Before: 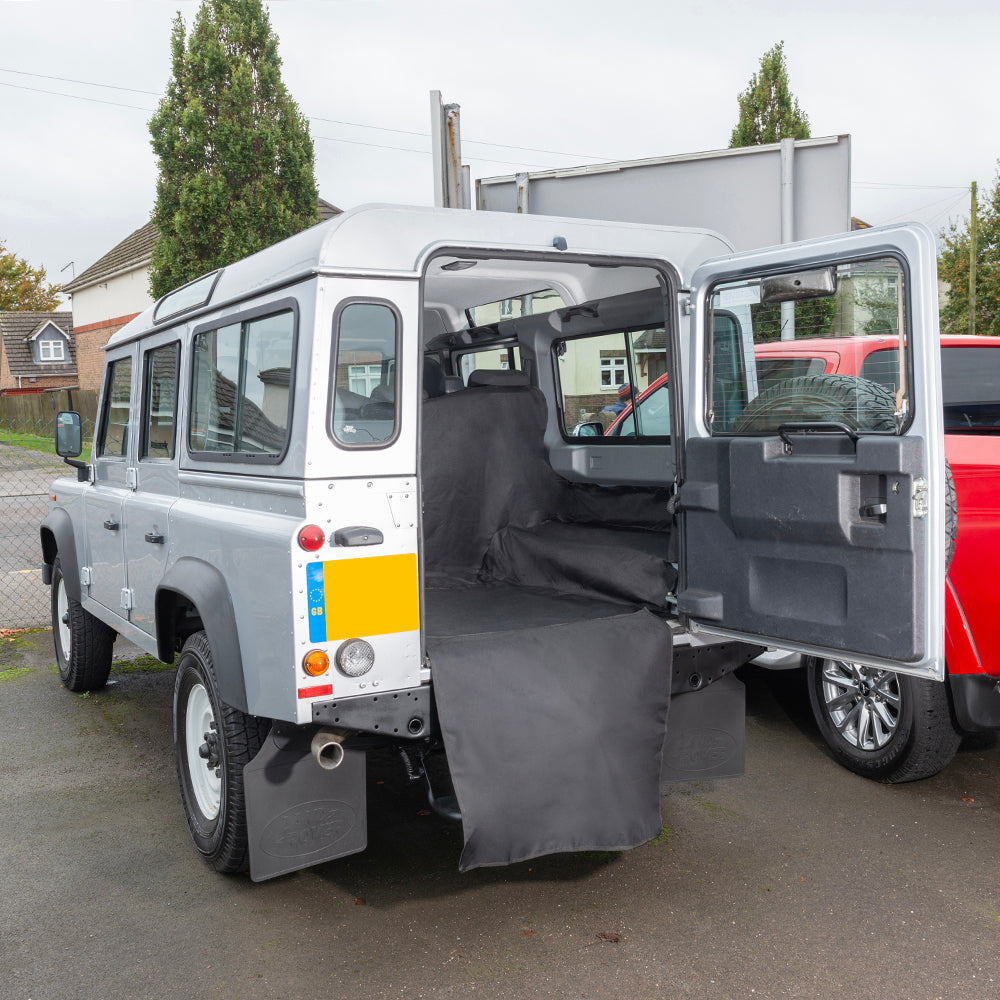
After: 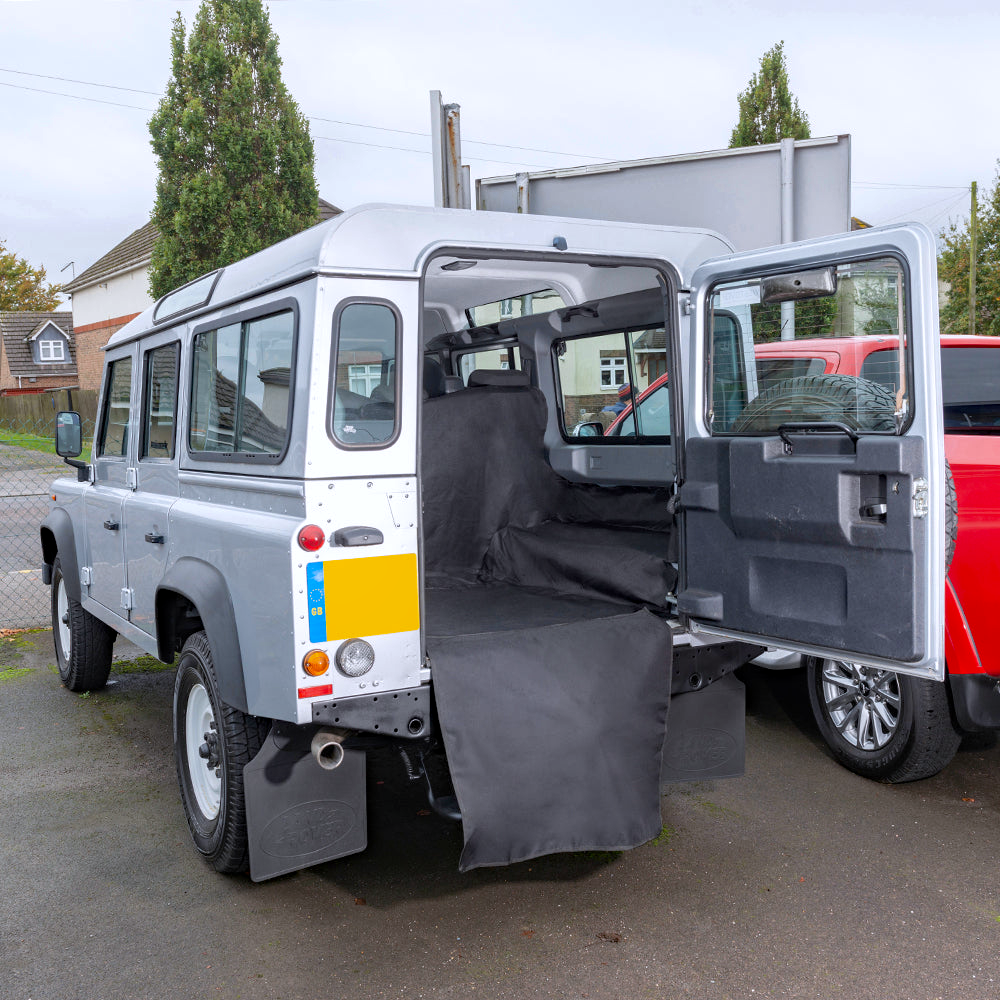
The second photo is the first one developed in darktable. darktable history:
haze removal: compatibility mode true, adaptive false
tone equalizer: -8 EV -1.84 EV, -7 EV -1.16 EV, -6 EV -1.62 EV, smoothing diameter 25%, edges refinement/feathering 10, preserve details guided filter
white balance: red 0.984, blue 1.059
